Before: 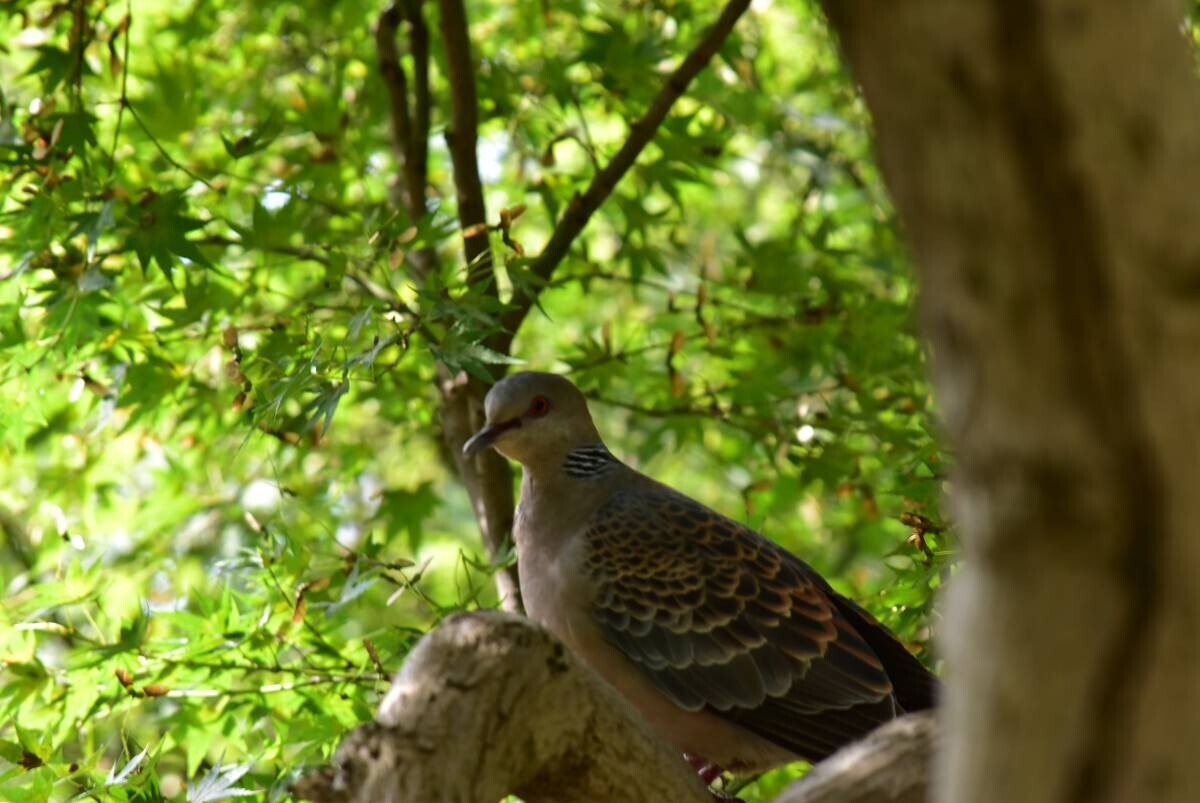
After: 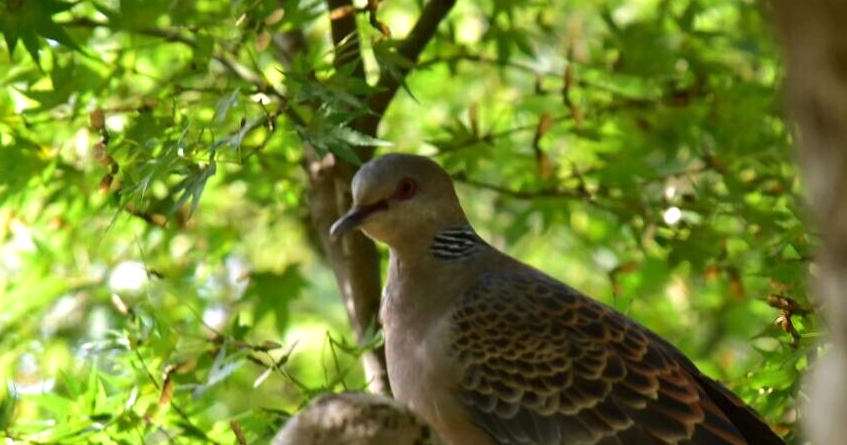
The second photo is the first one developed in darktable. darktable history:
crop: left 11.143%, top 27.222%, right 18.258%, bottom 17.28%
exposure: exposure 0.289 EV, compensate exposure bias true, compensate highlight preservation false
